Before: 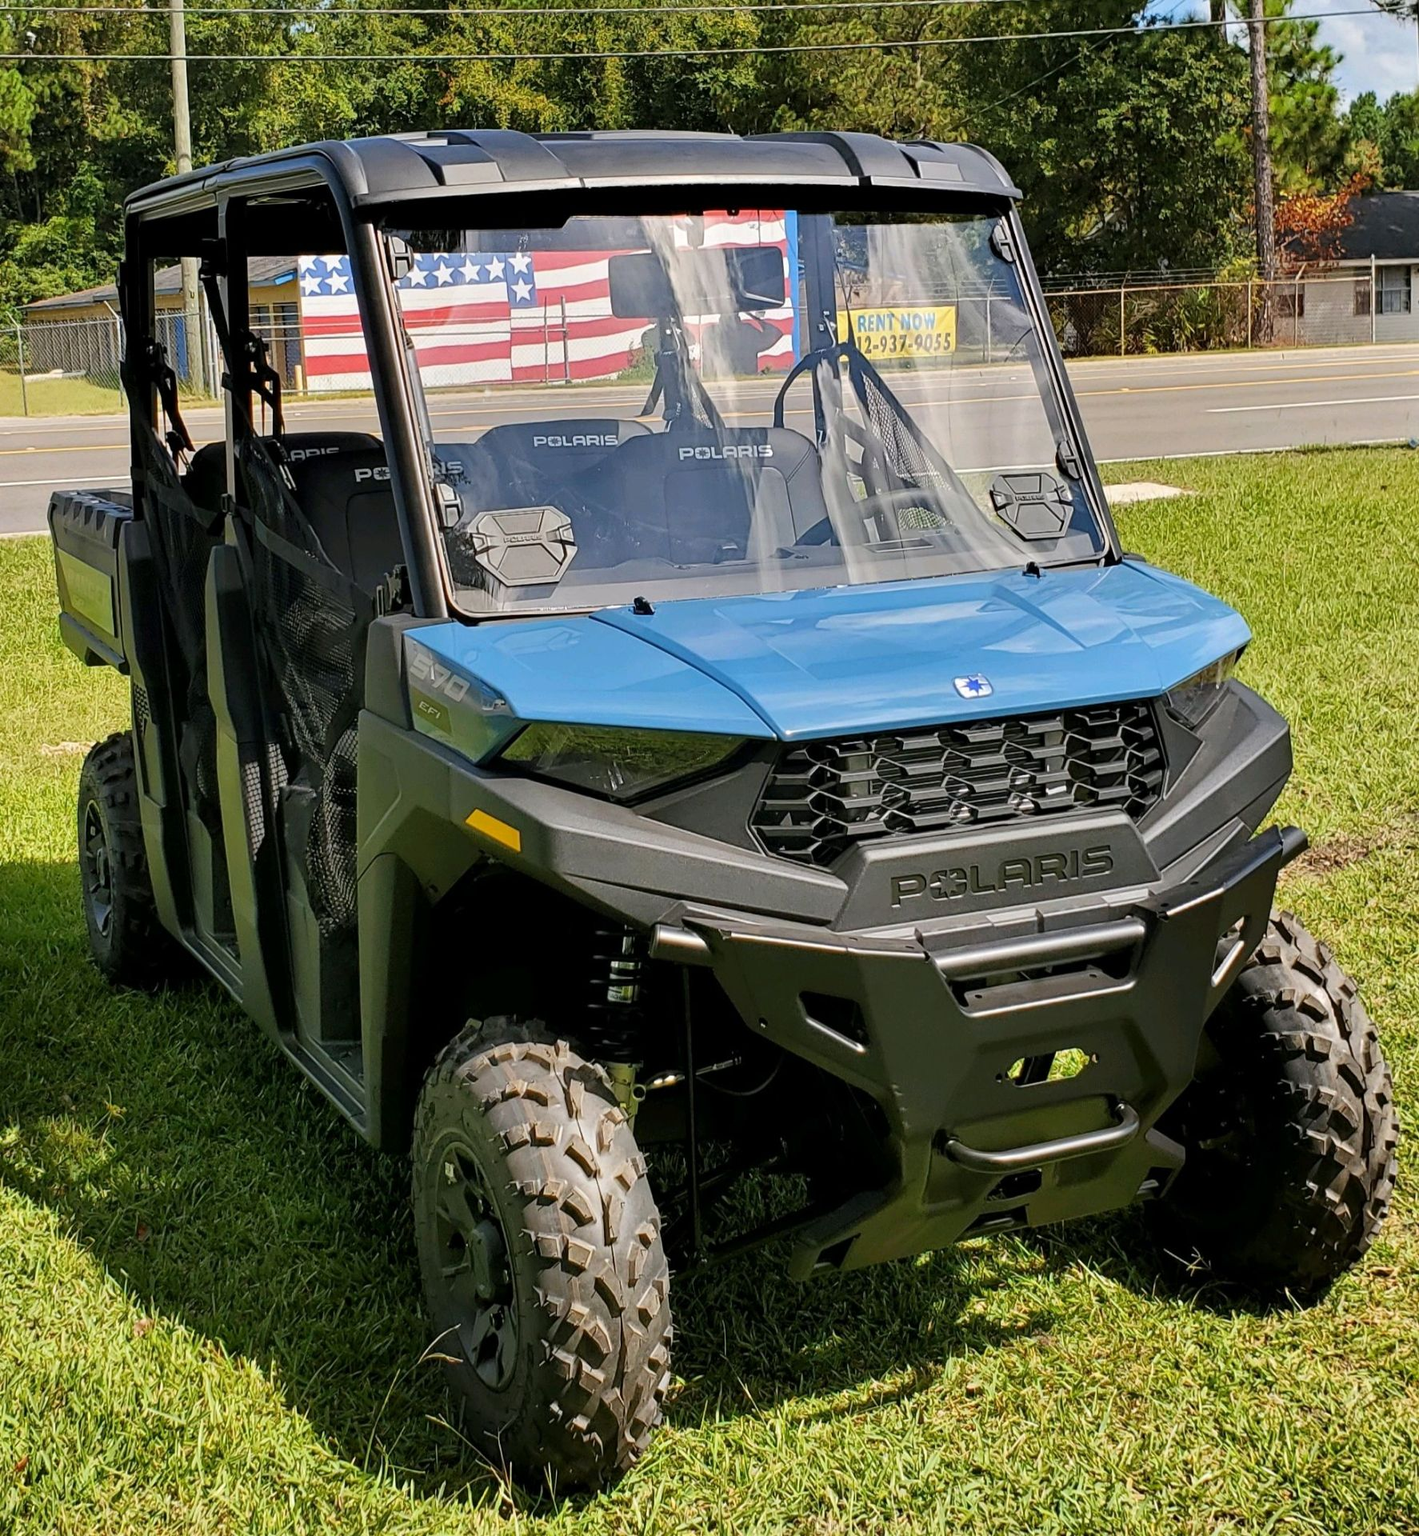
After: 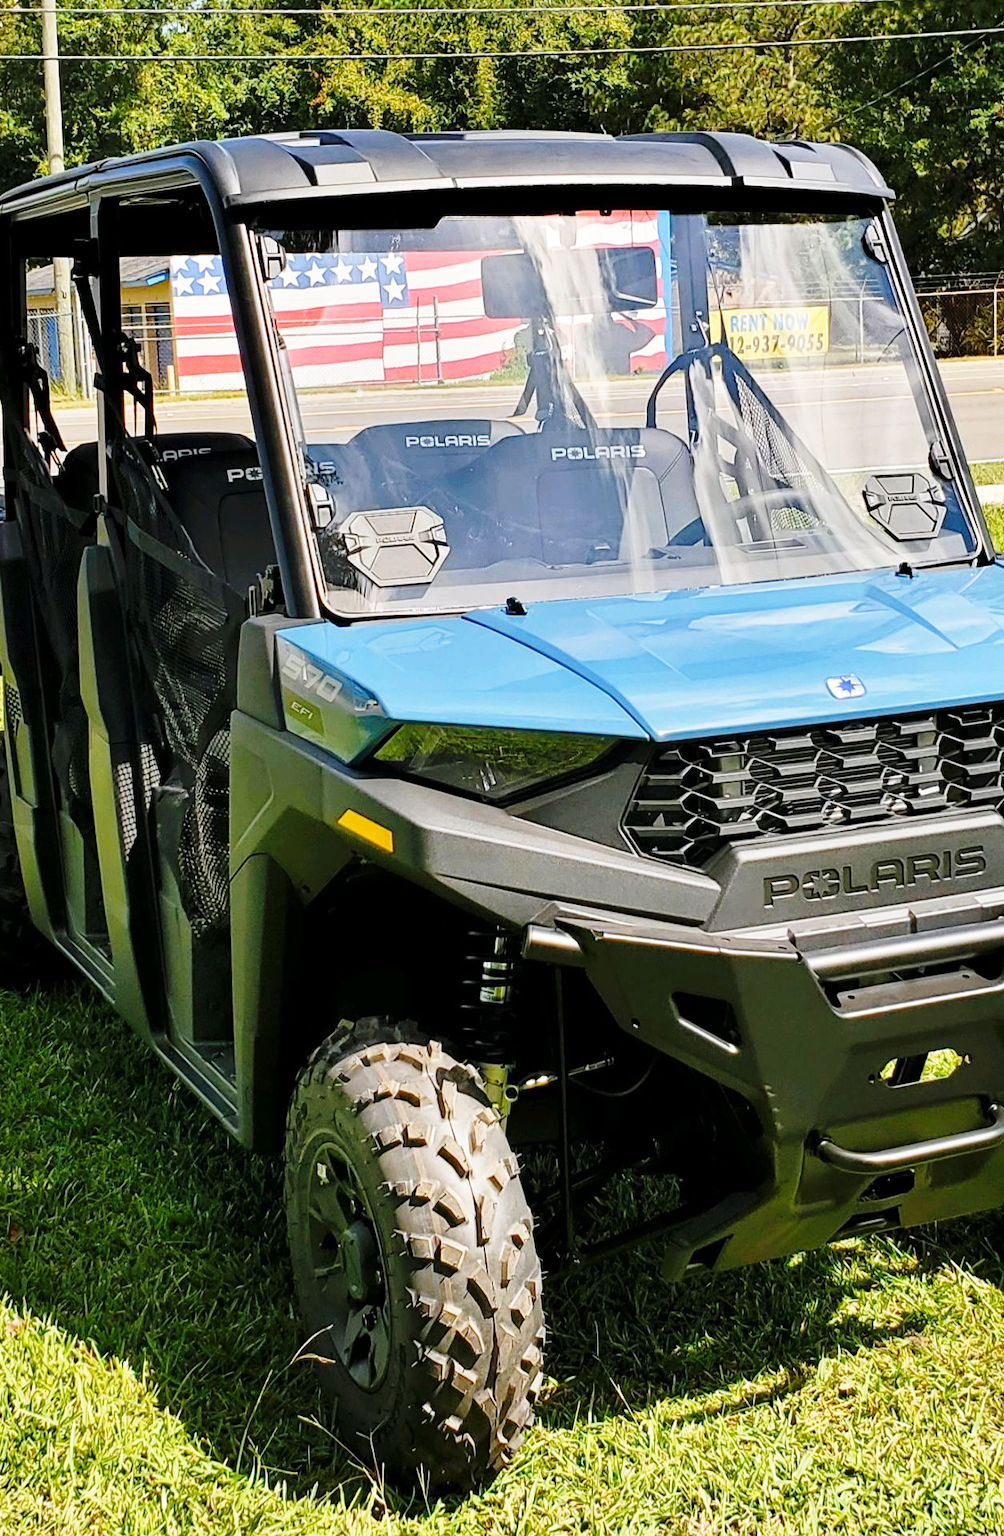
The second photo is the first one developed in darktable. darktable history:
base curve: curves: ch0 [(0, 0) (0.028, 0.03) (0.121, 0.232) (0.46, 0.748) (0.859, 0.968) (1, 1)], preserve colors none
crop and rotate: left 9.064%, right 20.137%
